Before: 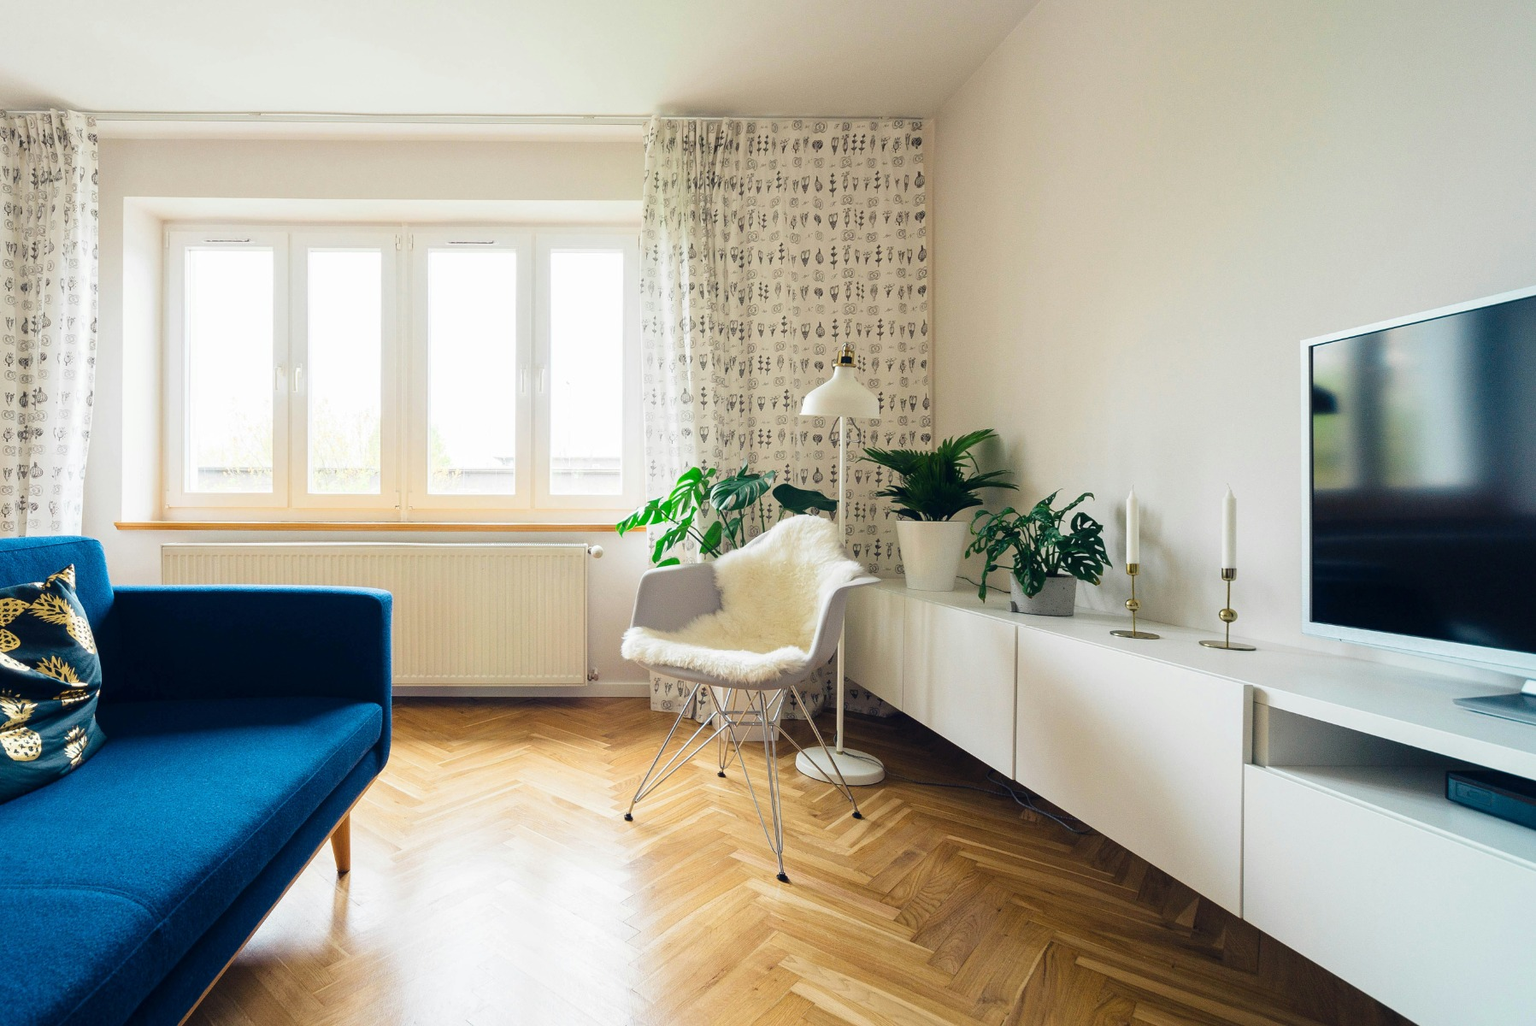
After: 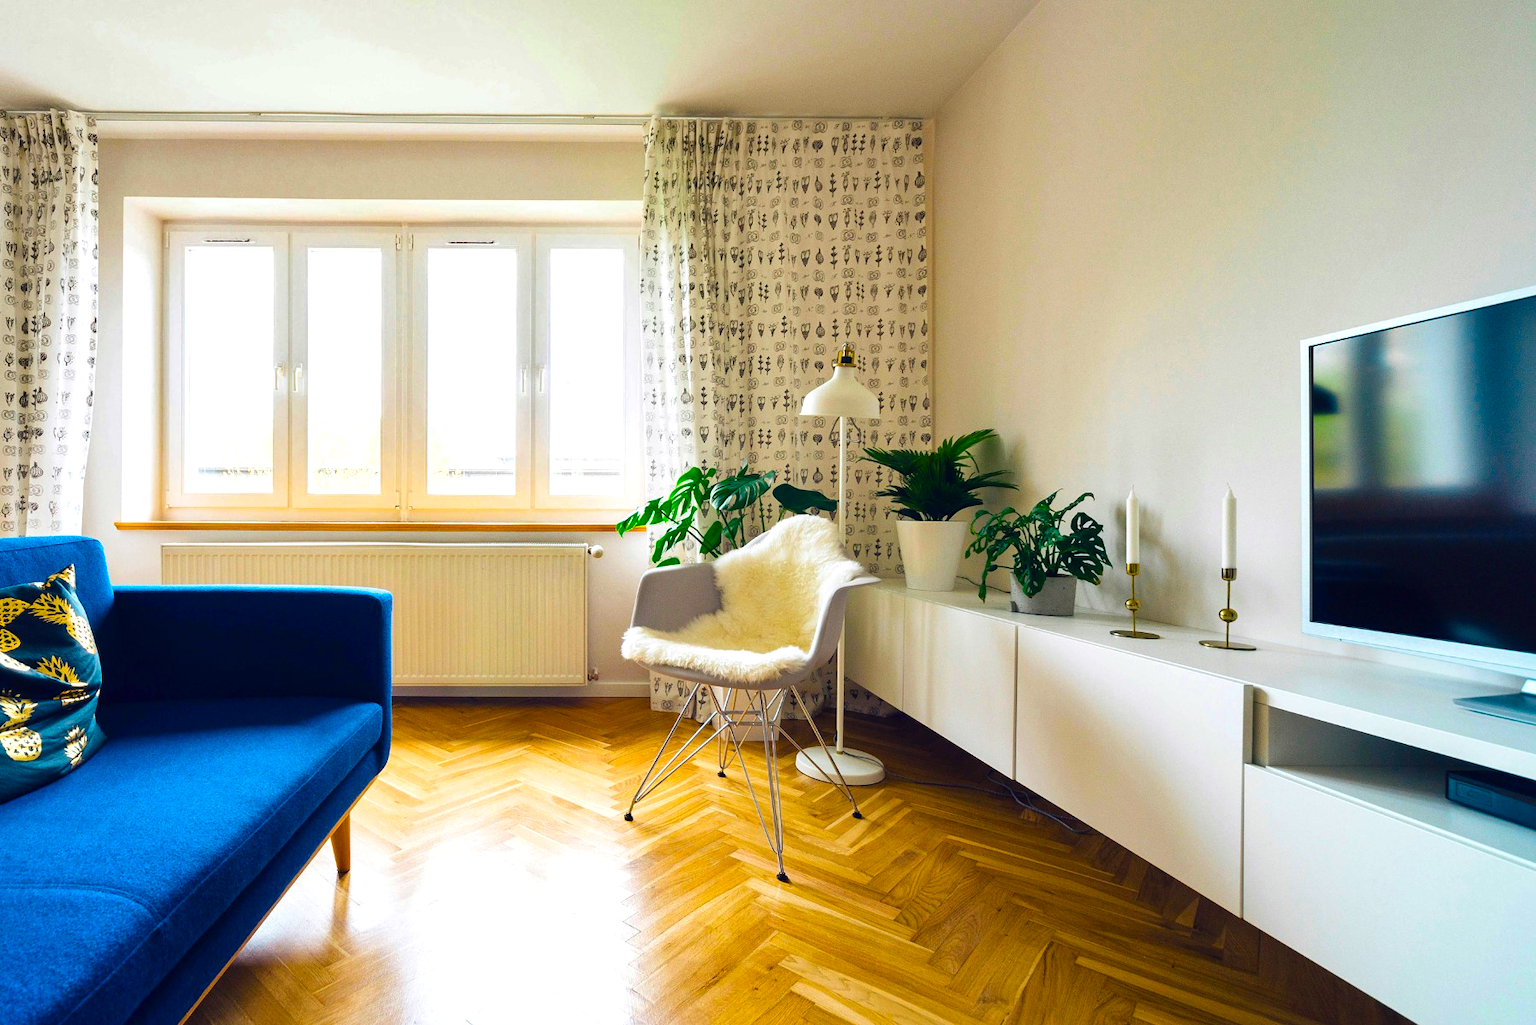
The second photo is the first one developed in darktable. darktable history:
shadows and highlights: soften with gaussian
color balance: lift [1, 1.001, 0.999, 1.001], gamma [1, 1.004, 1.007, 0.993], gain [1, 0.991, 0.987, 1.013], contrast 7.5%, contrast fulcrum 10%, output saturation 115%
color balance rgb: linear chroma grading › global chroma 33.4%
exposure: compensate highlight preservation false
